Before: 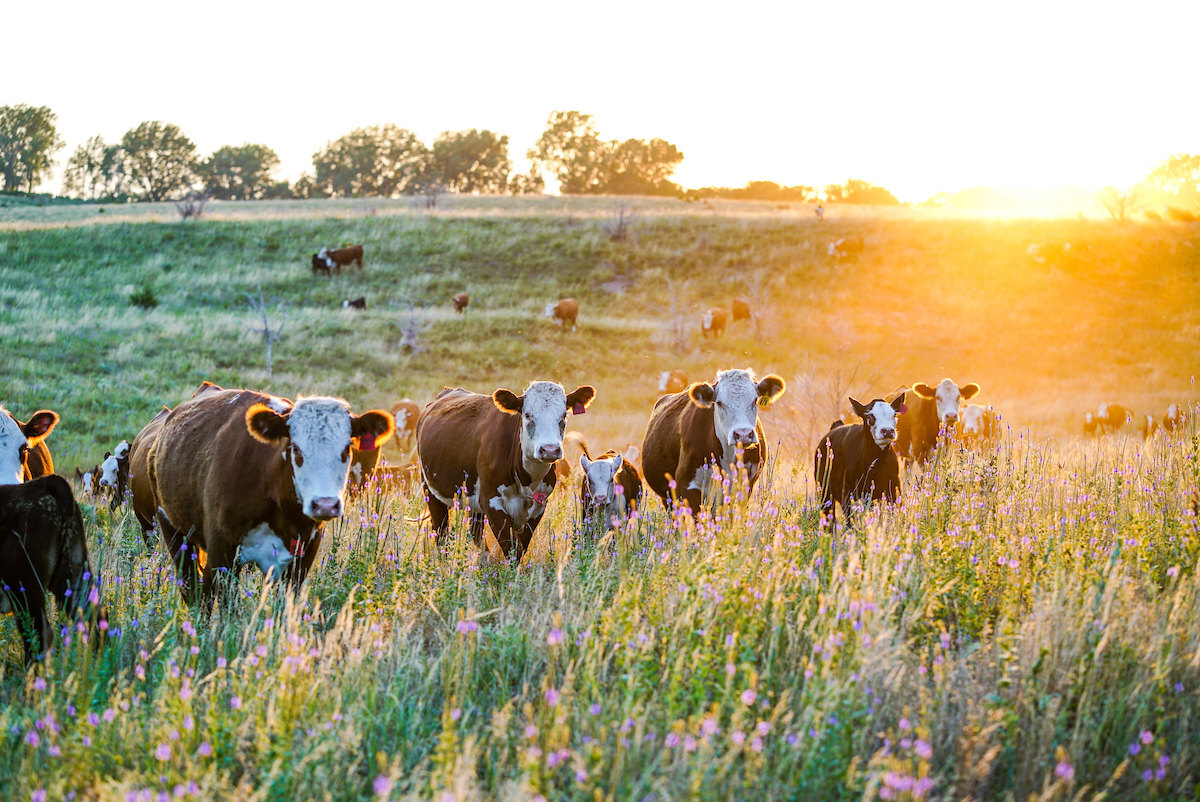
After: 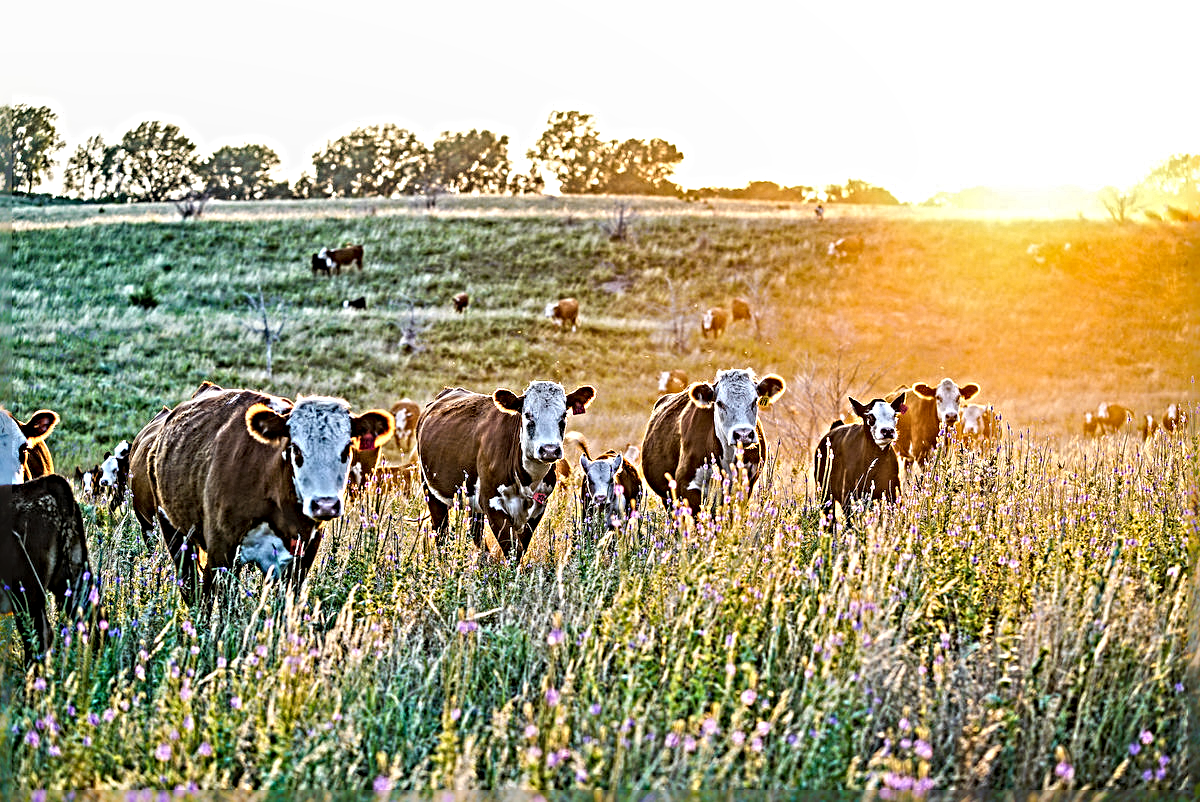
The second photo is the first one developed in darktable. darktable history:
sharpen: radius 6.295, amount 1.815, threshold 0.017
local contrast: detail 109%
